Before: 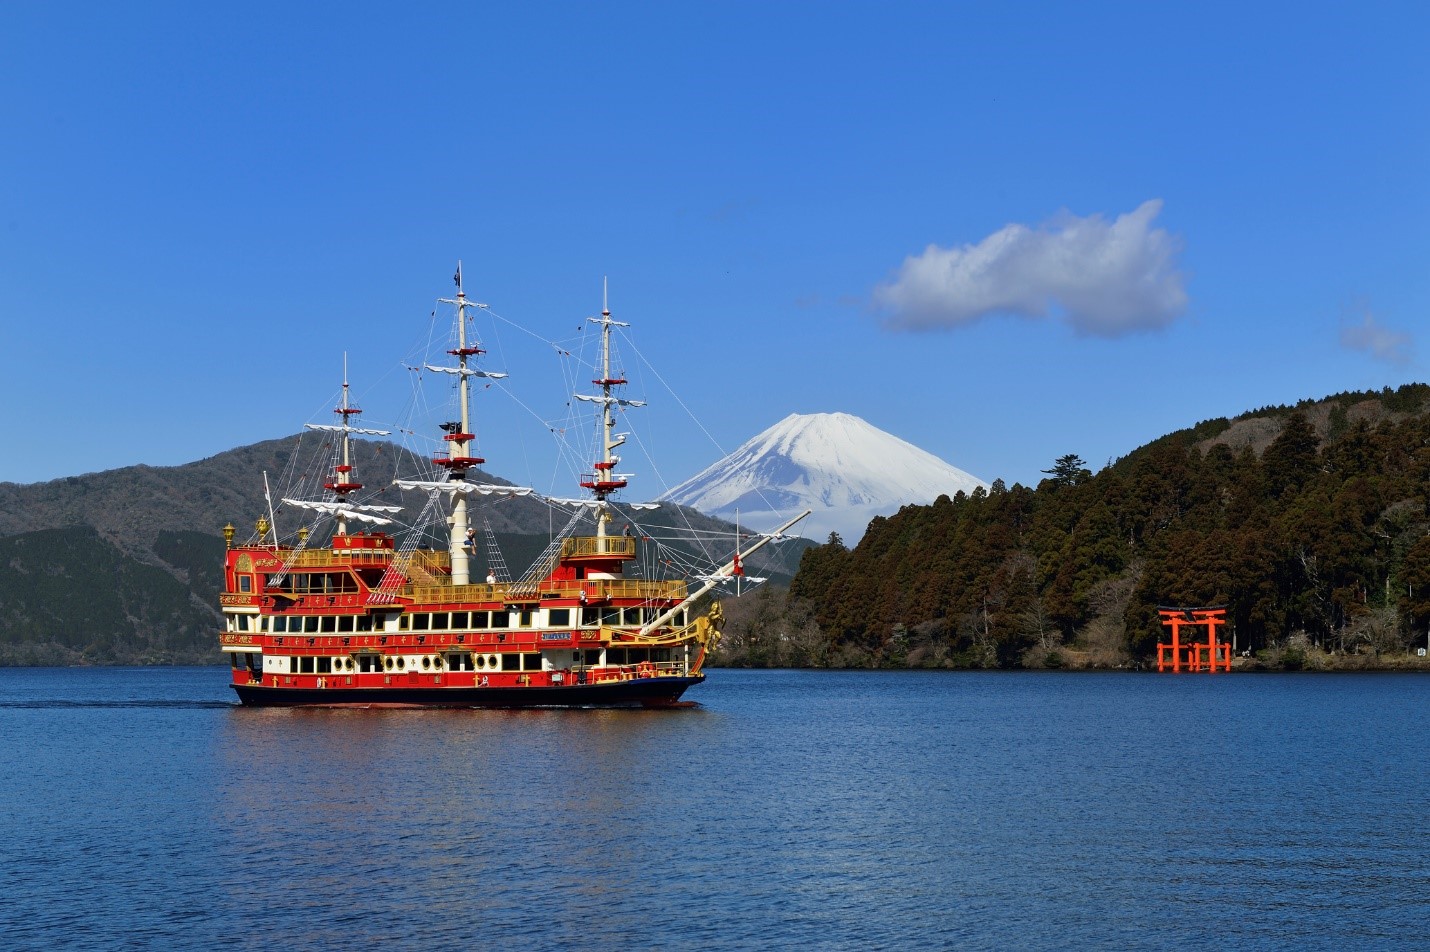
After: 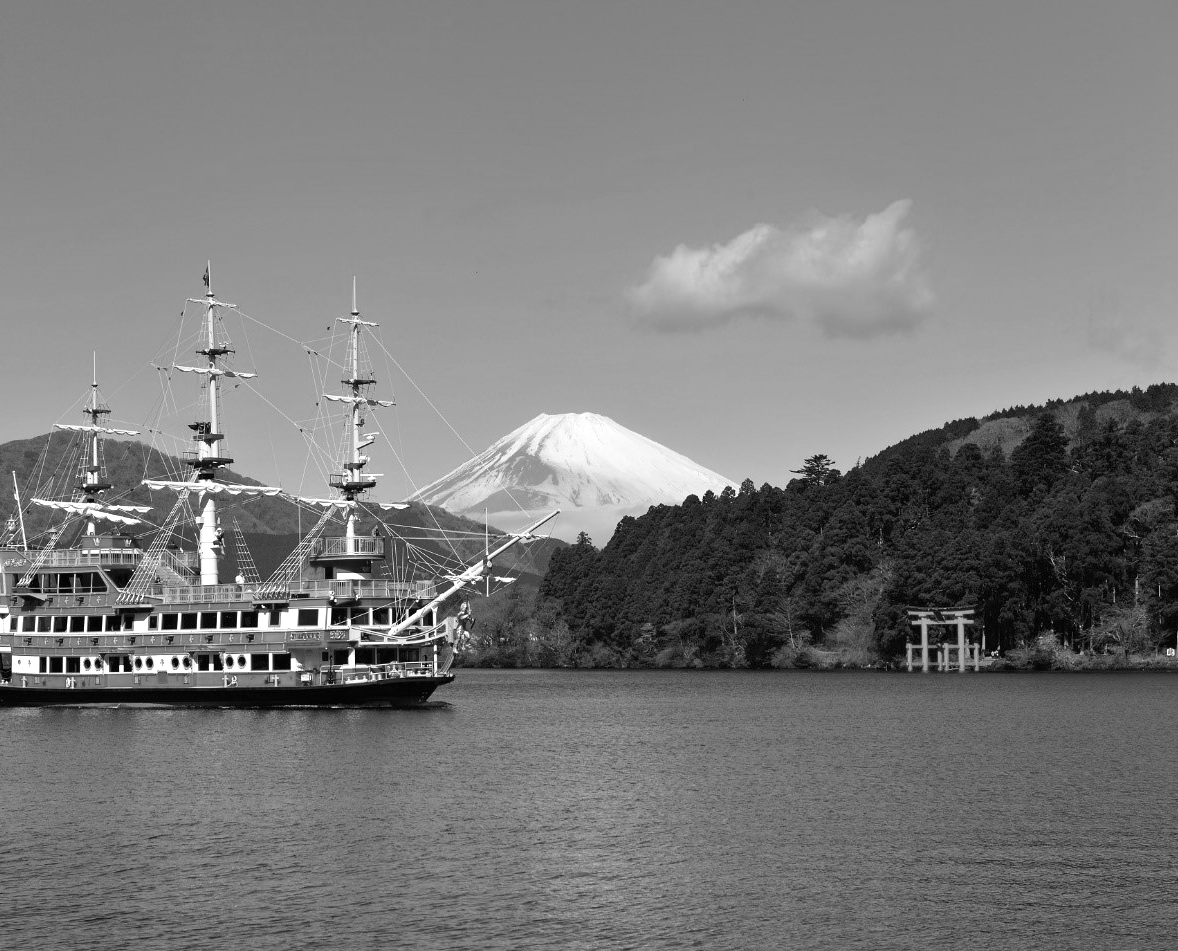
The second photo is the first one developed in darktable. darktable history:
exposure: black level correction 0, exposure 0.7 EV, compensate exposure bias true, compensate highlight preservation false
color correction: highlights a* -2.68, highlights b* 2.57
crop: left 17.582%, bottom 0.031%
monochrome: a 30.25, b 92.03
